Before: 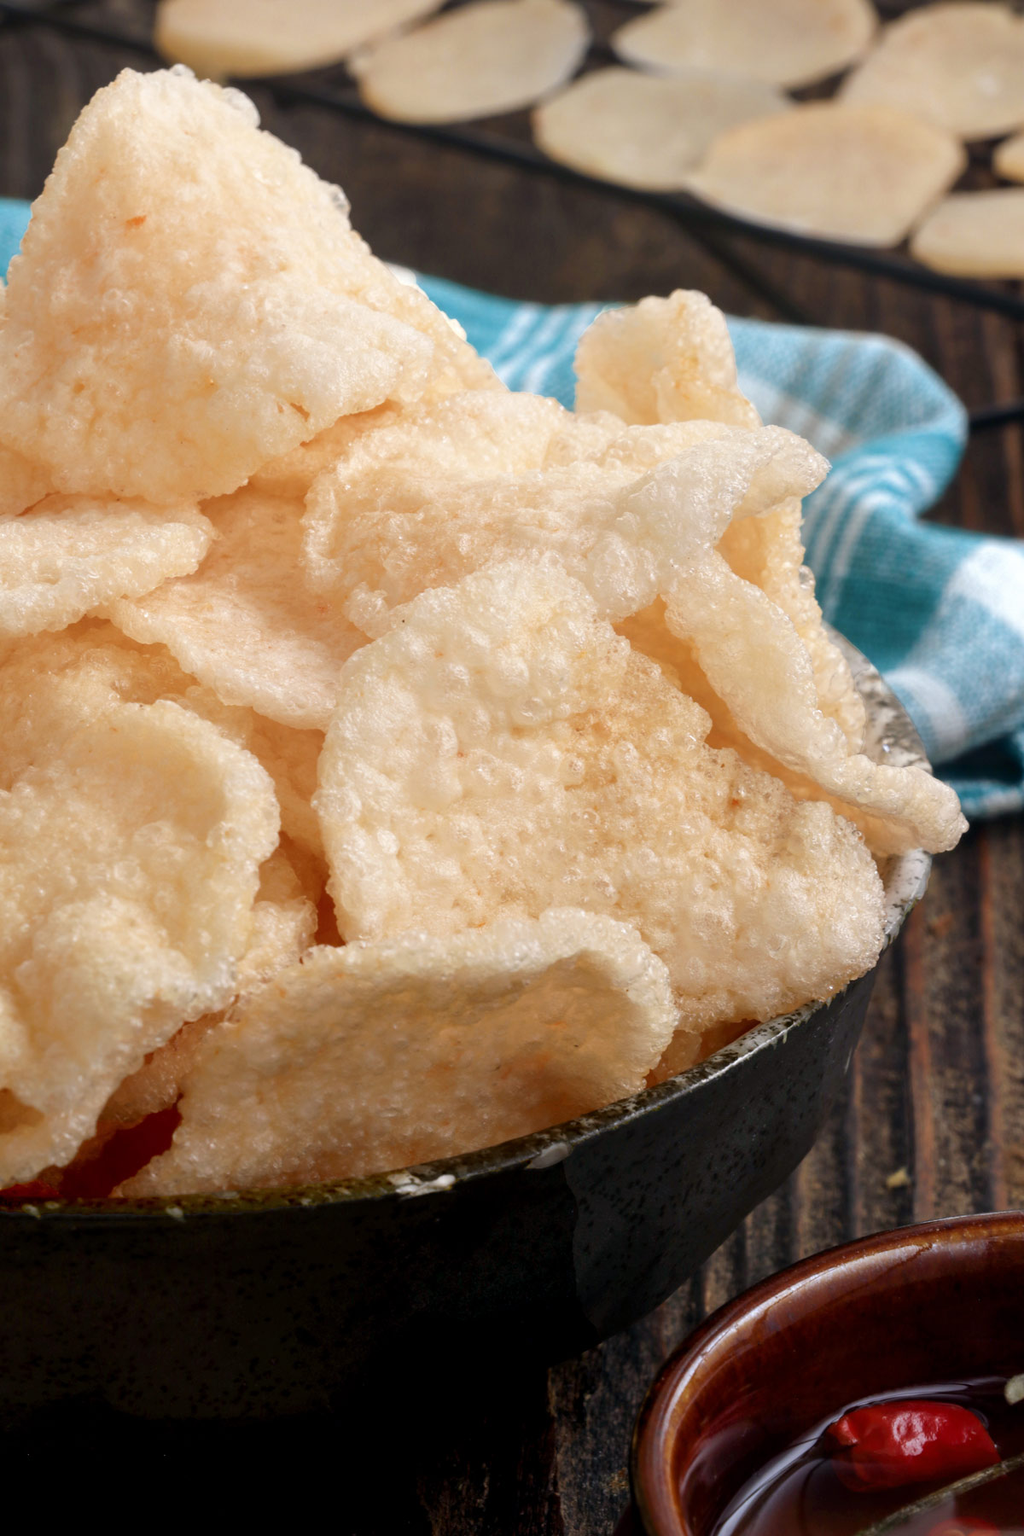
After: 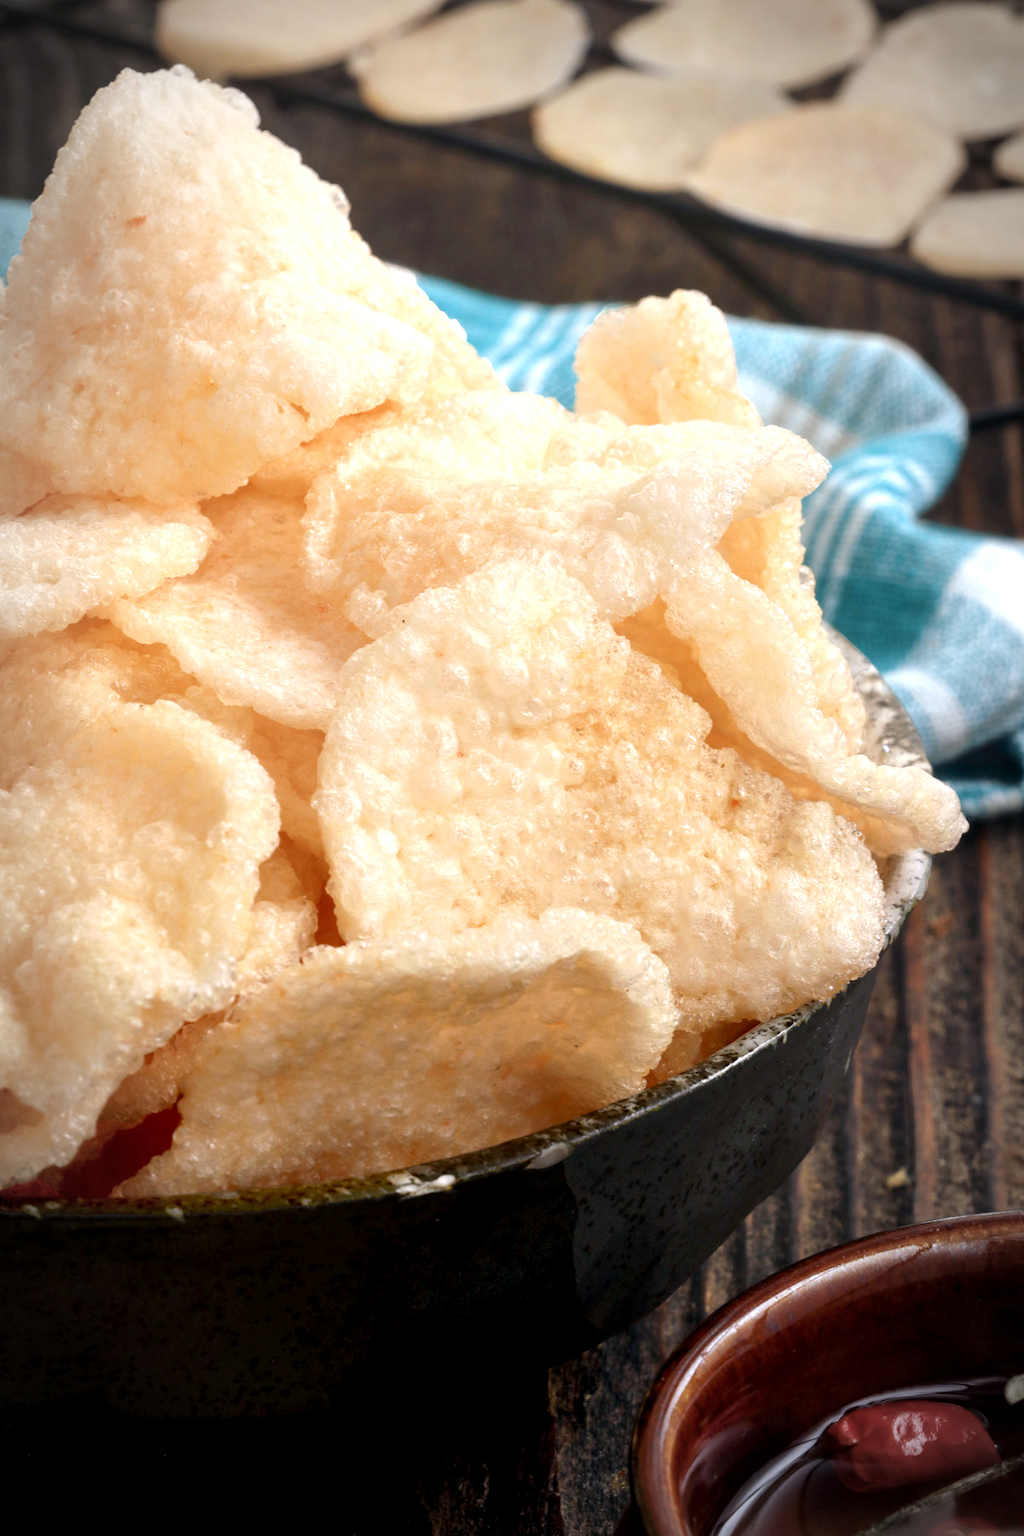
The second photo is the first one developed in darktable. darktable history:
exposure: black level correction 0.001, exposure 0.499 EV, compensate exposure bias true, compensate highlight preservation false
vignetting: automatic ratio true
